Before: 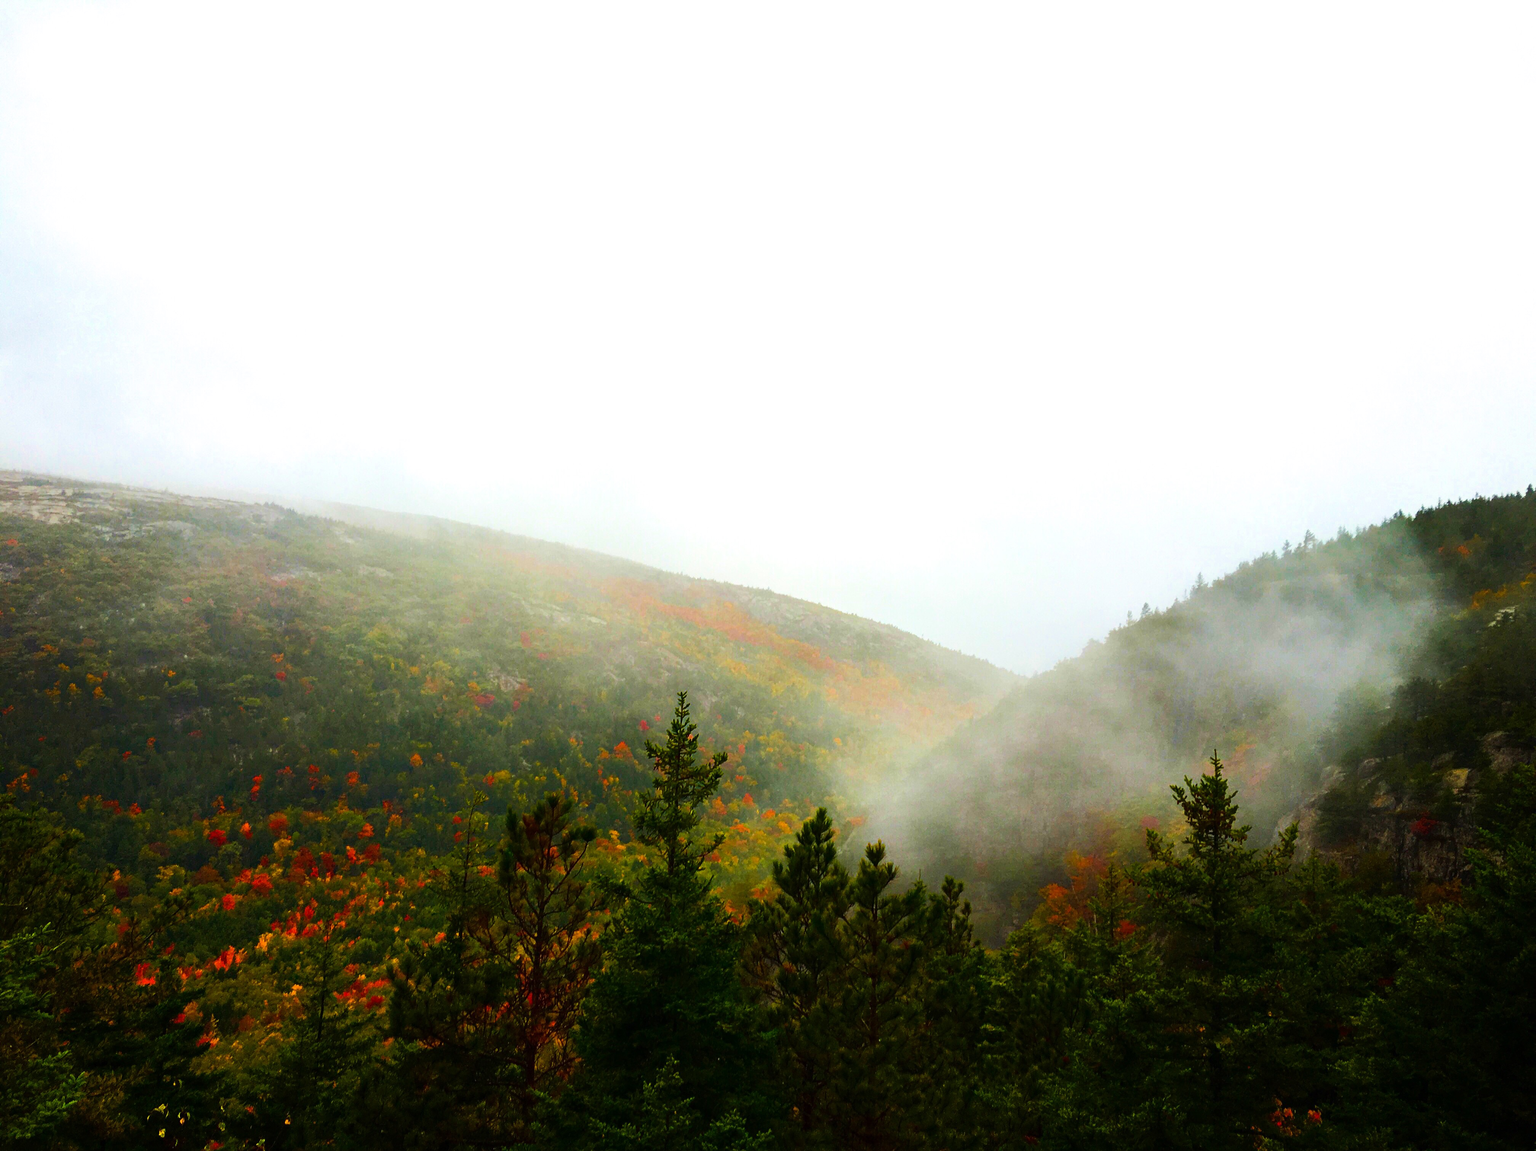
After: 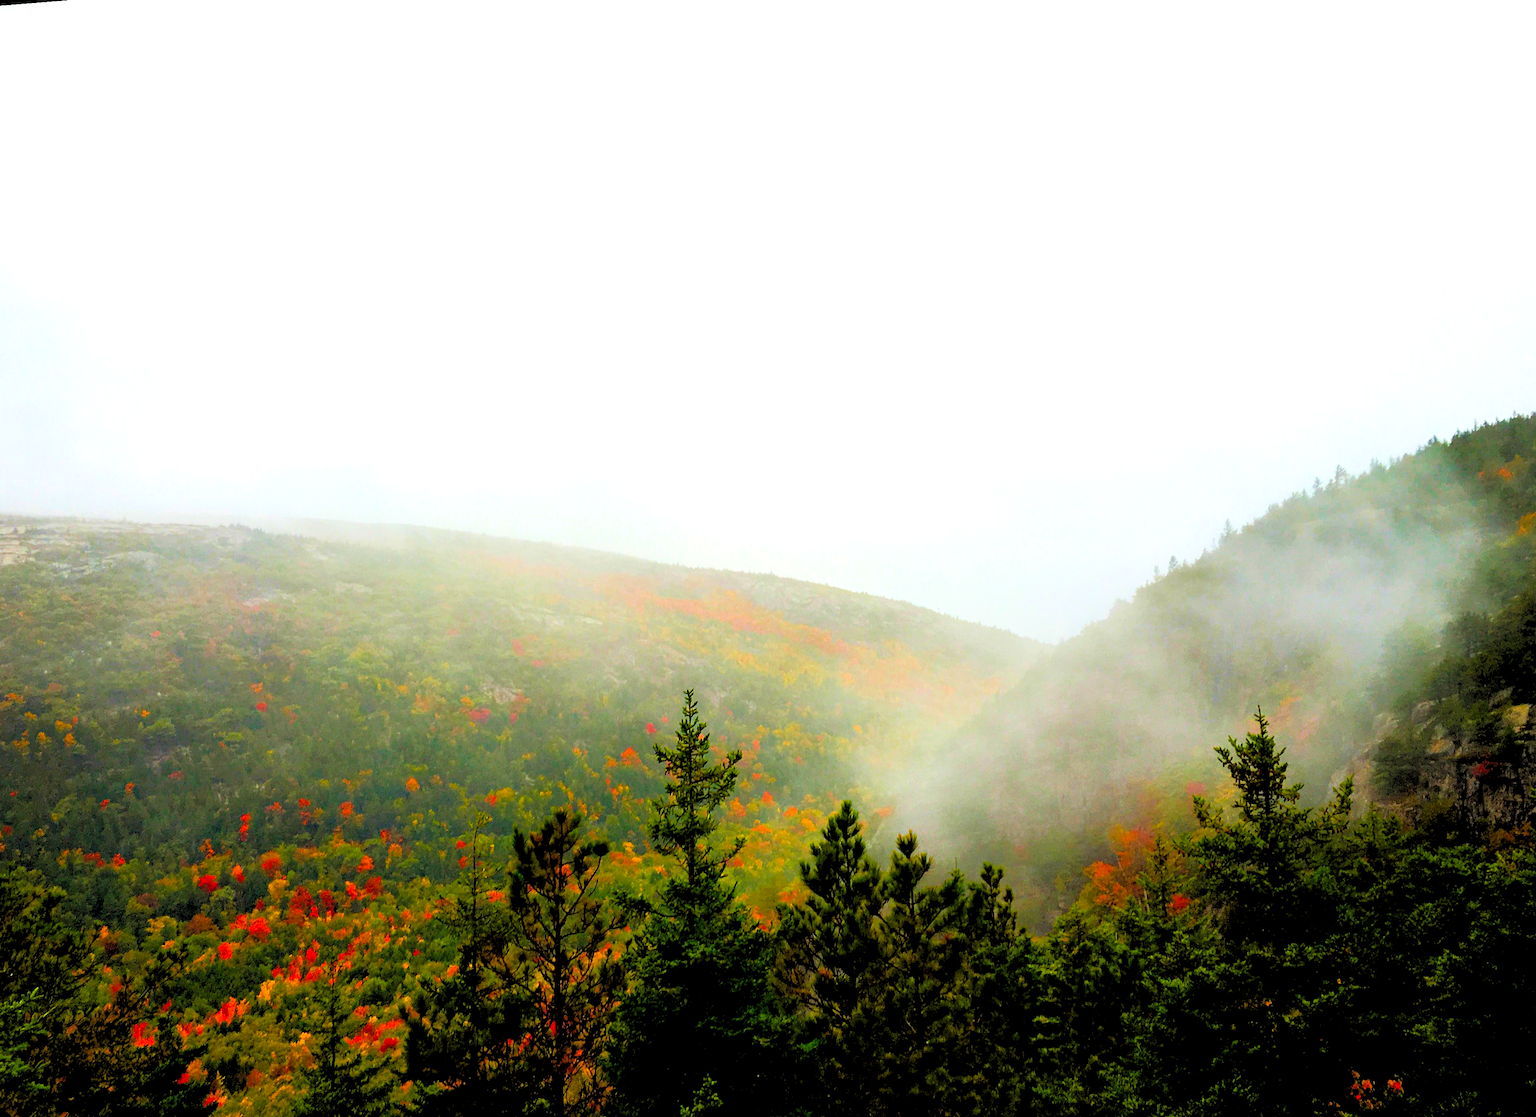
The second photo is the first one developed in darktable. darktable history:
levels: levels [0.093, 0.434, 0.988]
rgb curve: curves: ch0 [(0, 0) (0.053, 0.068) (0.122, 0.128) (1, 1)]
rotate and perspective: rotation -4.57°, crop left 0.054, crop right 0.944, crop top 0.087, crop bottom 0.914
